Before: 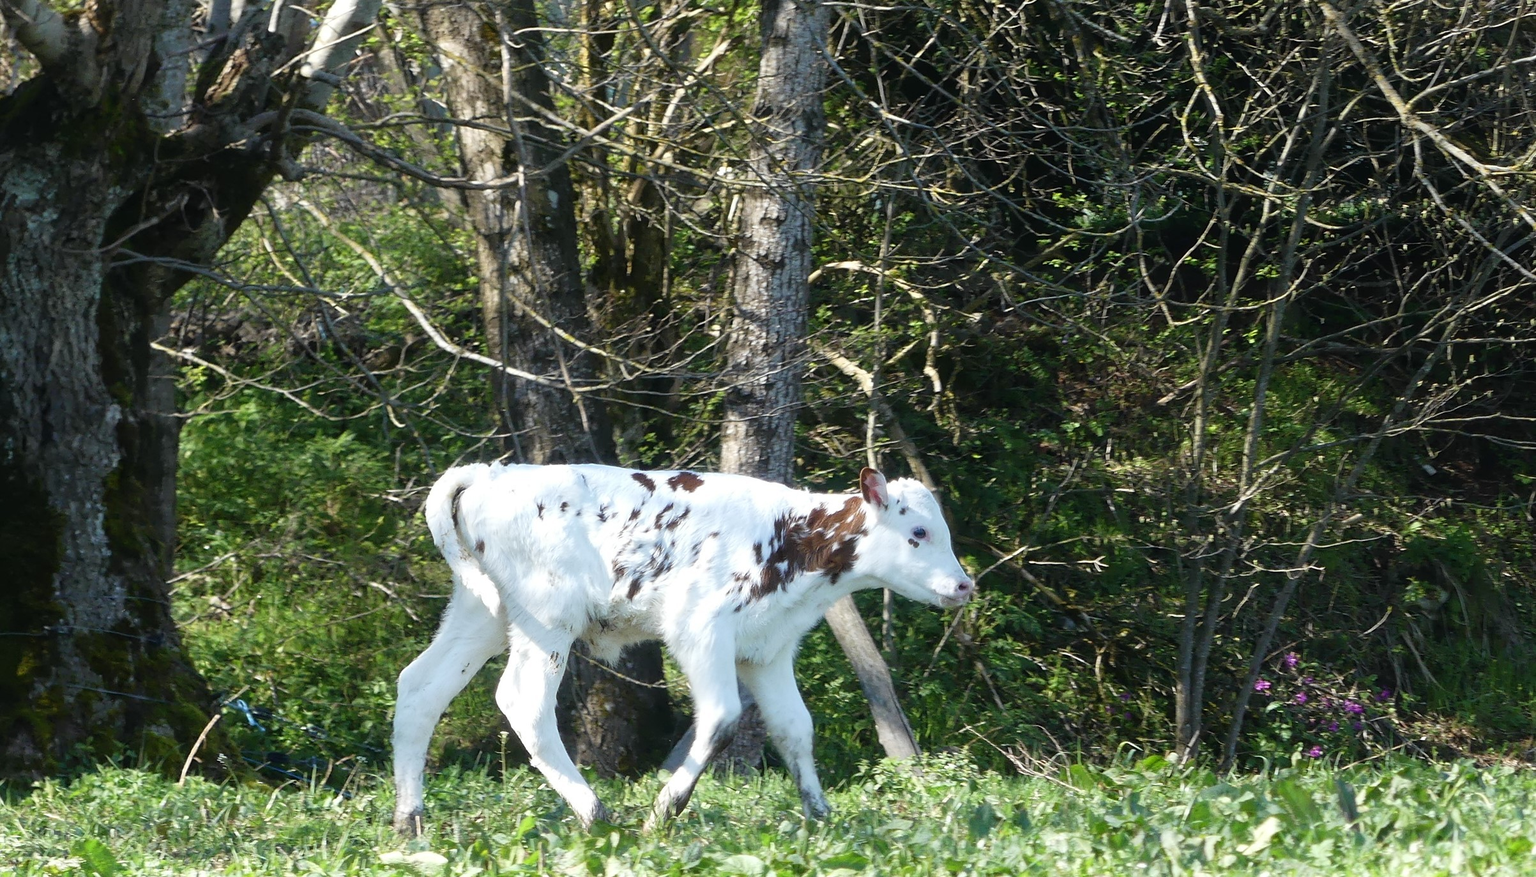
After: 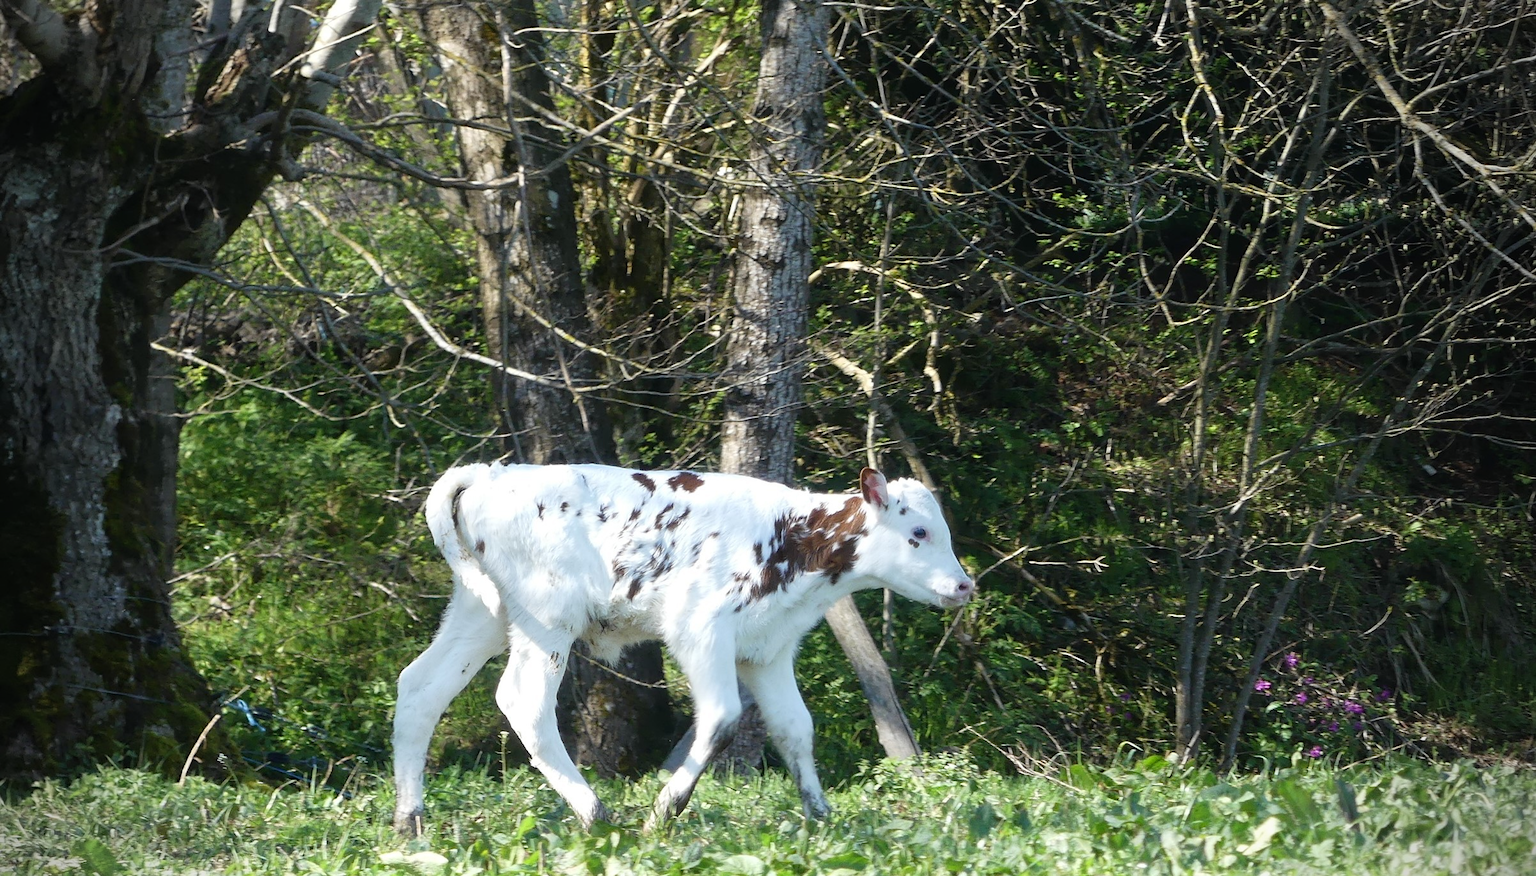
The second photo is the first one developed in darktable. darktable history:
vignetting: brightness -0.798, unbound false
